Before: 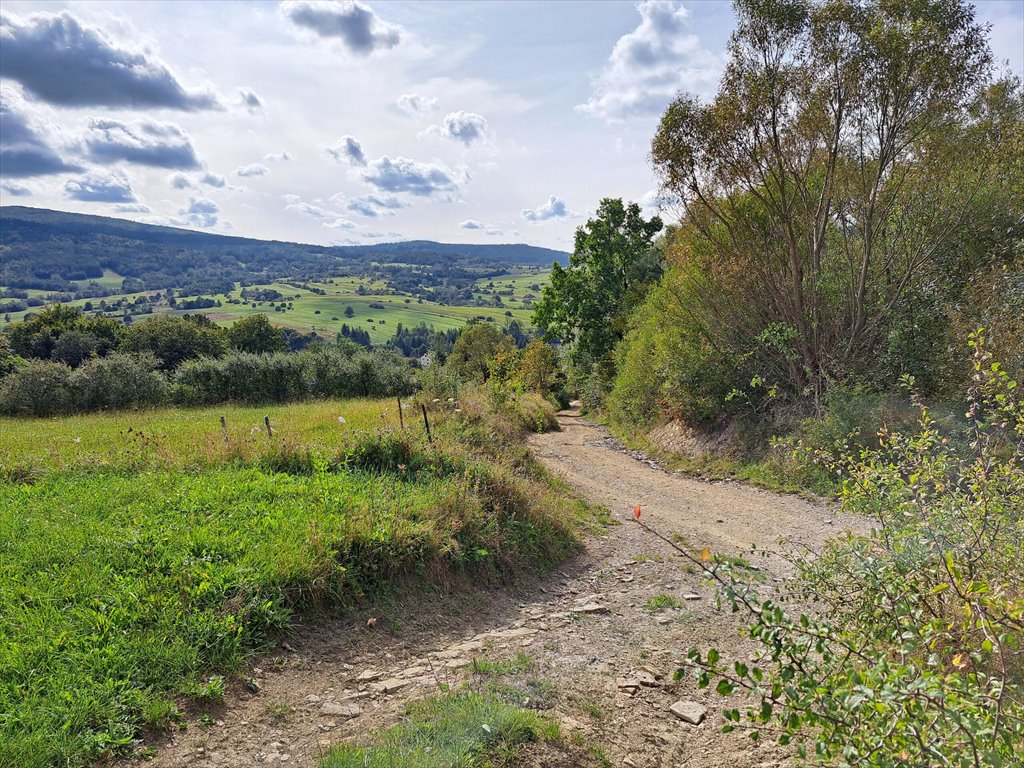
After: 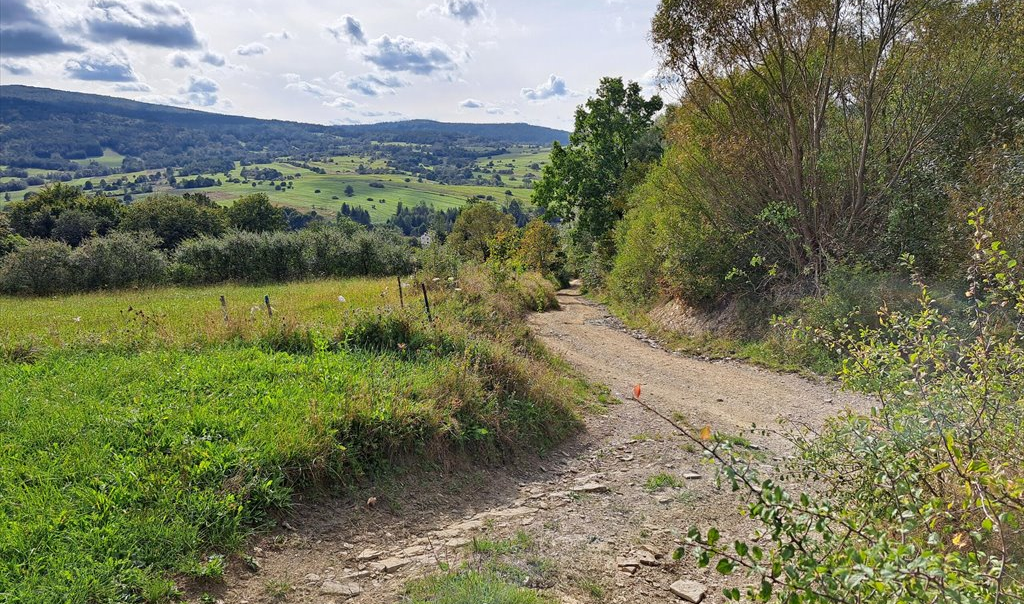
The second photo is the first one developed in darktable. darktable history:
crop and rotate: top 15.836%, bottom 5.417%
